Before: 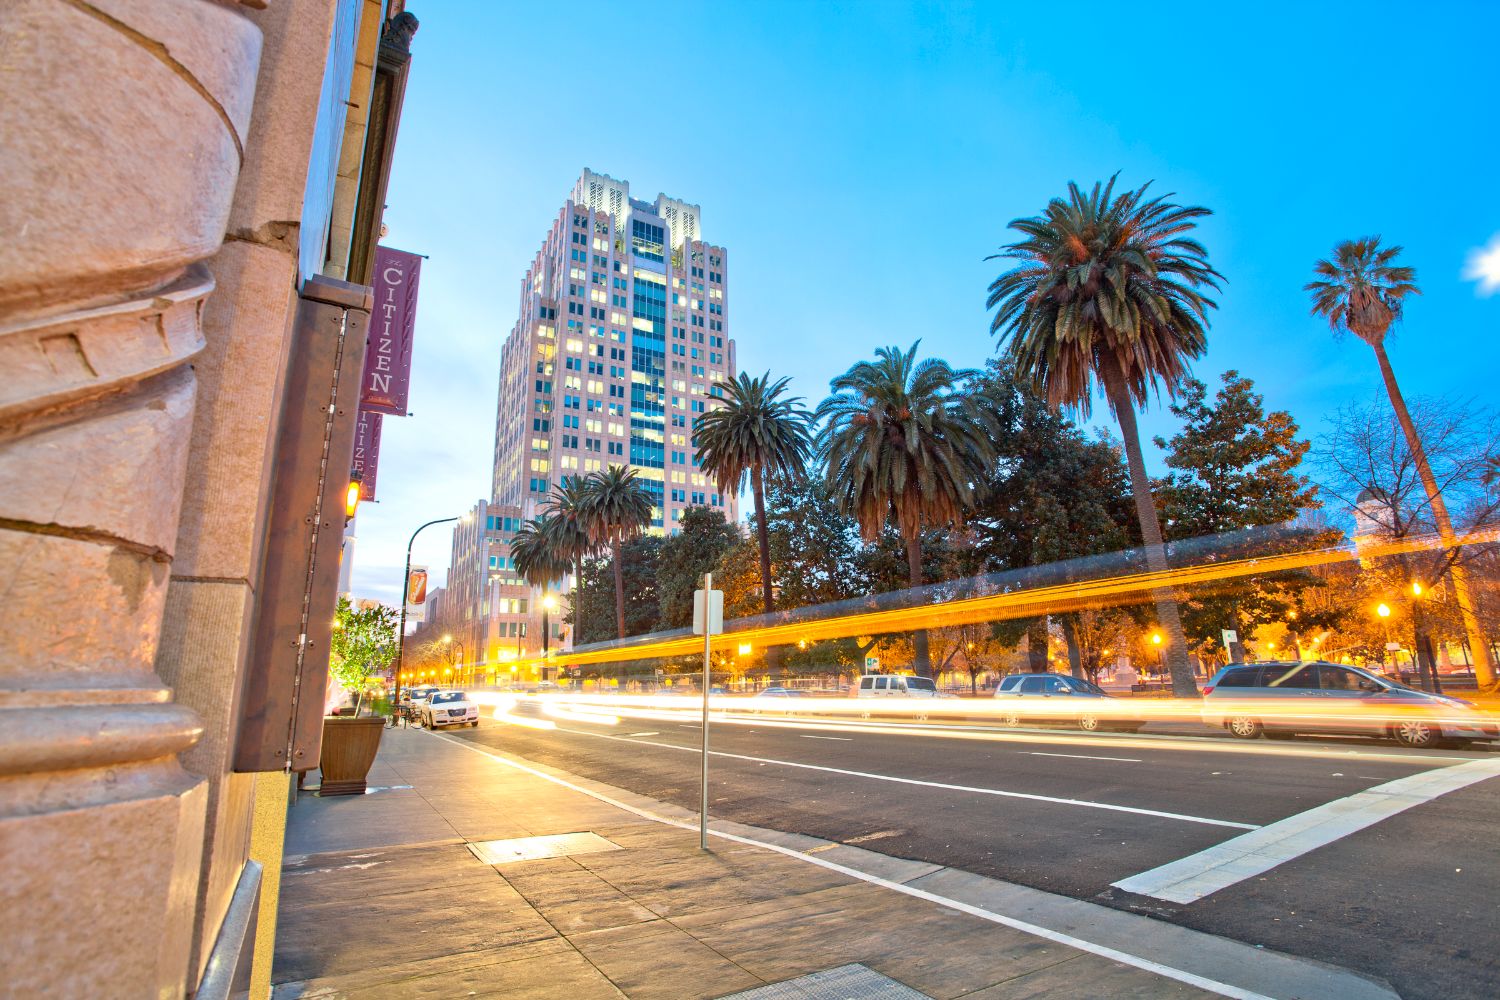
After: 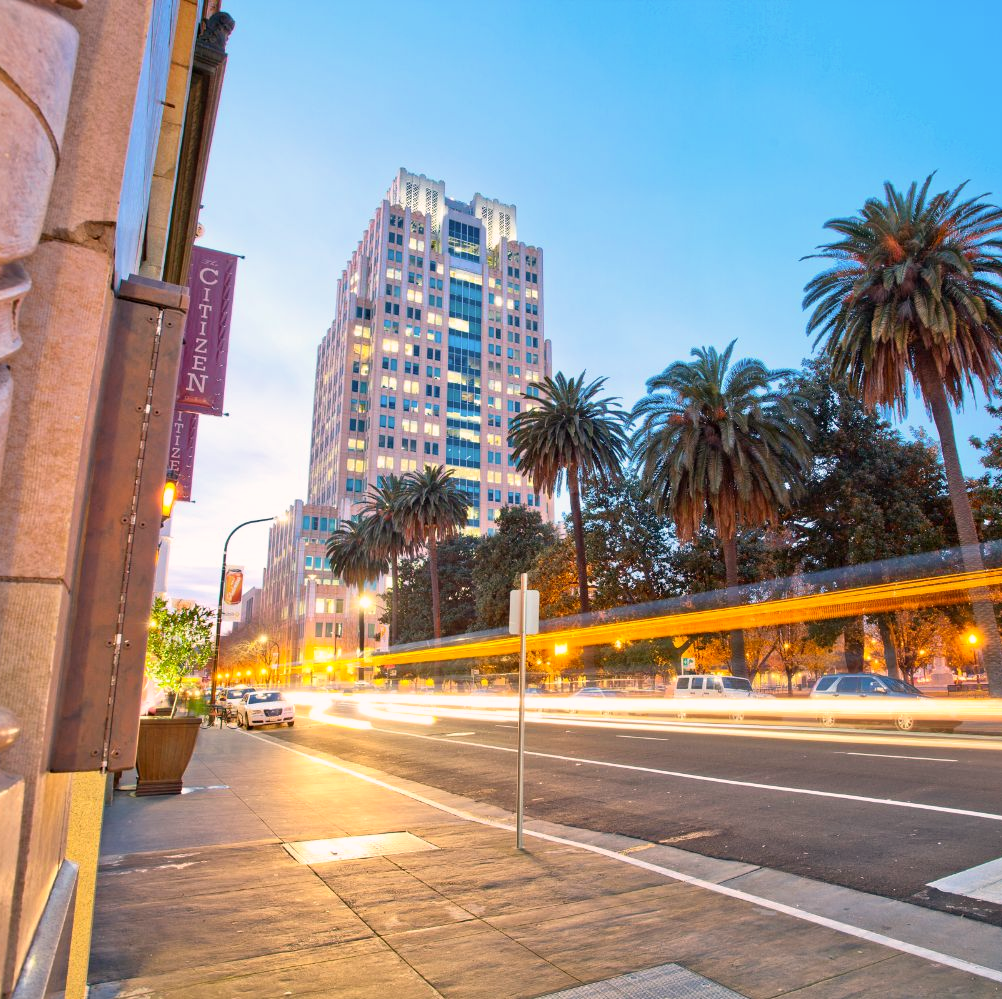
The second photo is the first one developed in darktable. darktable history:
color correction: highlights a* 7.85, highlights b* 3.93
crop and rotate: left 12.32%, right 20.838%
